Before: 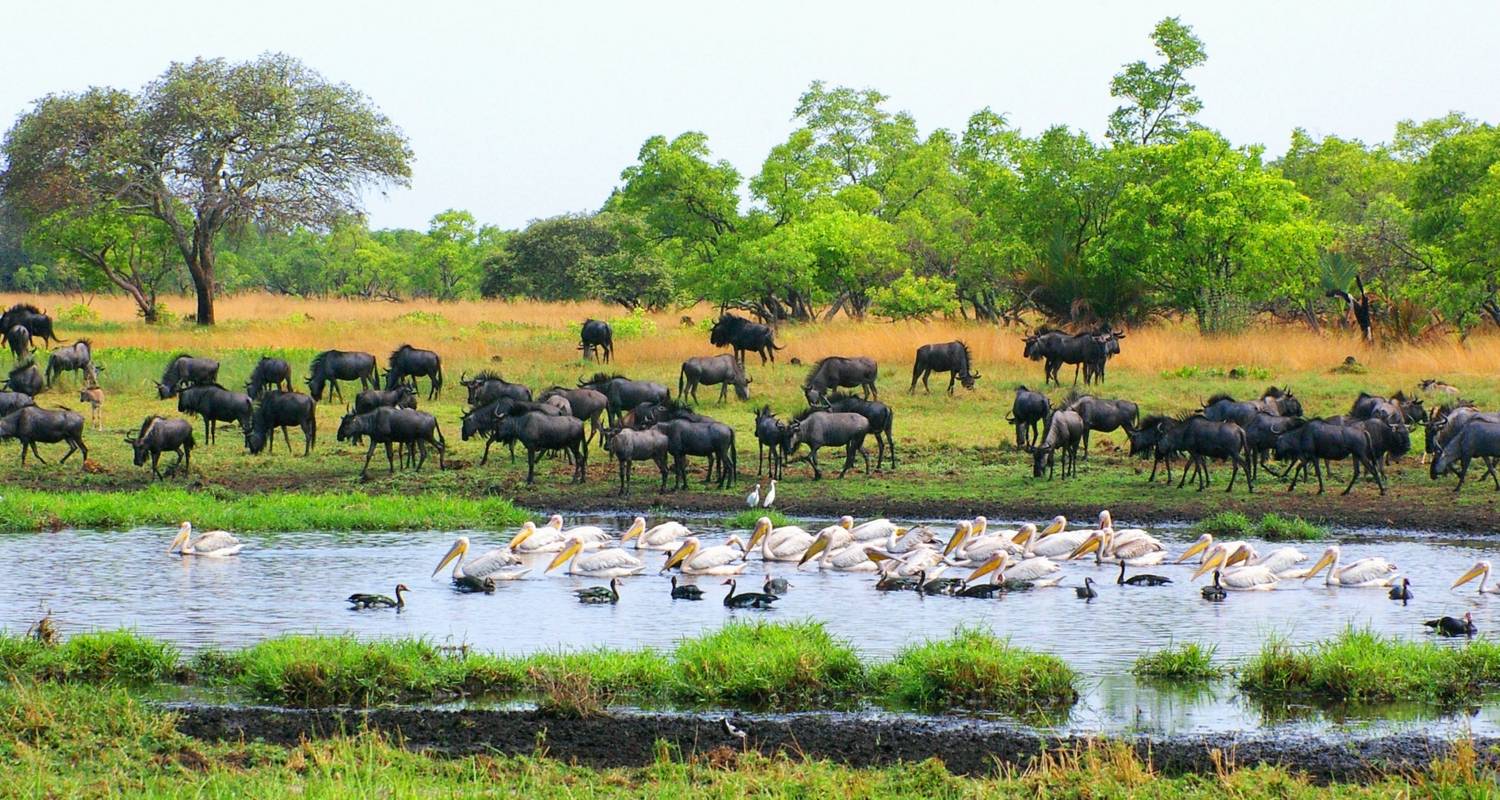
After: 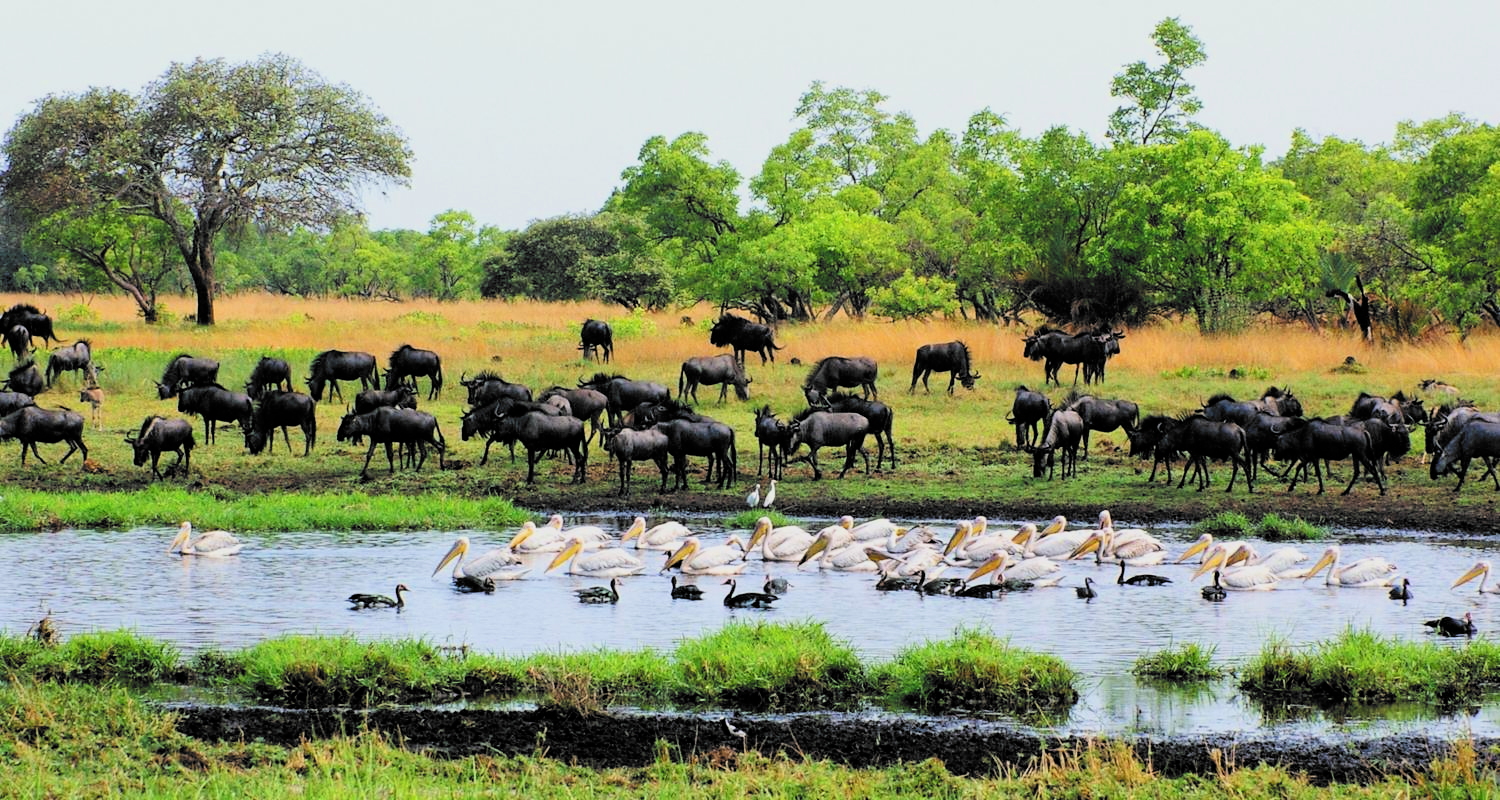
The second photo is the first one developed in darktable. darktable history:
filmic rgb: black relative exposure -5.03 EV, white relative exposure 3.52 EV, hardness 3.18, contrast 1.3, highlights saturation mix -49.09%, color science v6 (2022)
